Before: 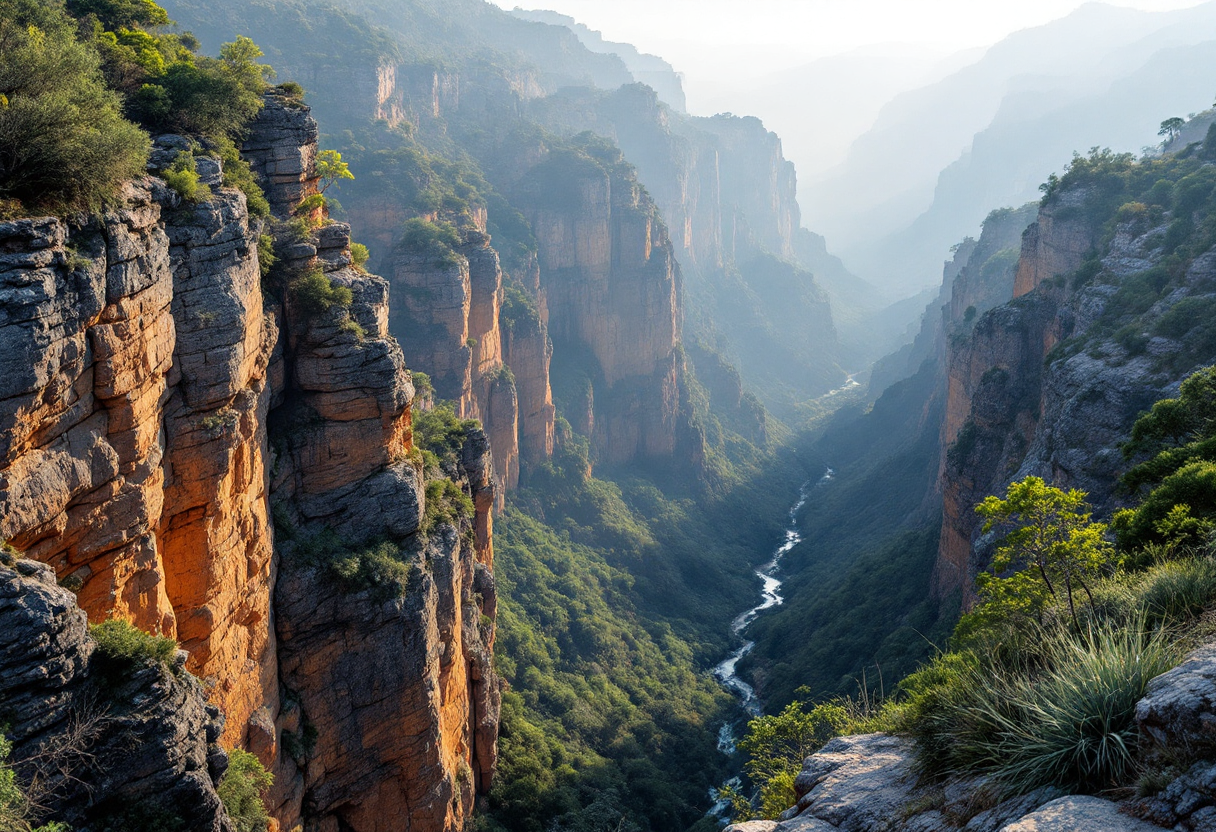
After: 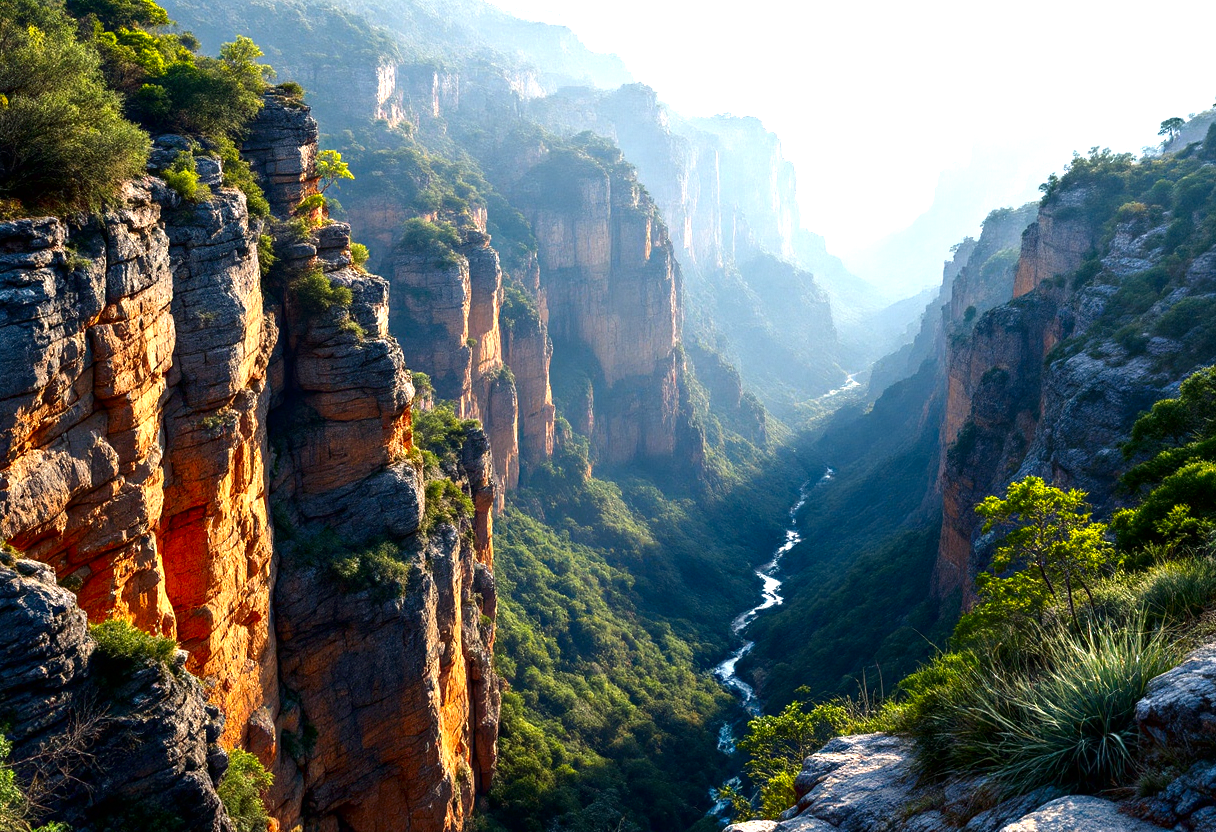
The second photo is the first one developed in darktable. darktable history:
exposure: black level correction 0, exposure 0.891 EV, compensate exposure bias true, compensate highlight preservation false
contrast brightness saturation: brightness -0.252, saturation 0.202
